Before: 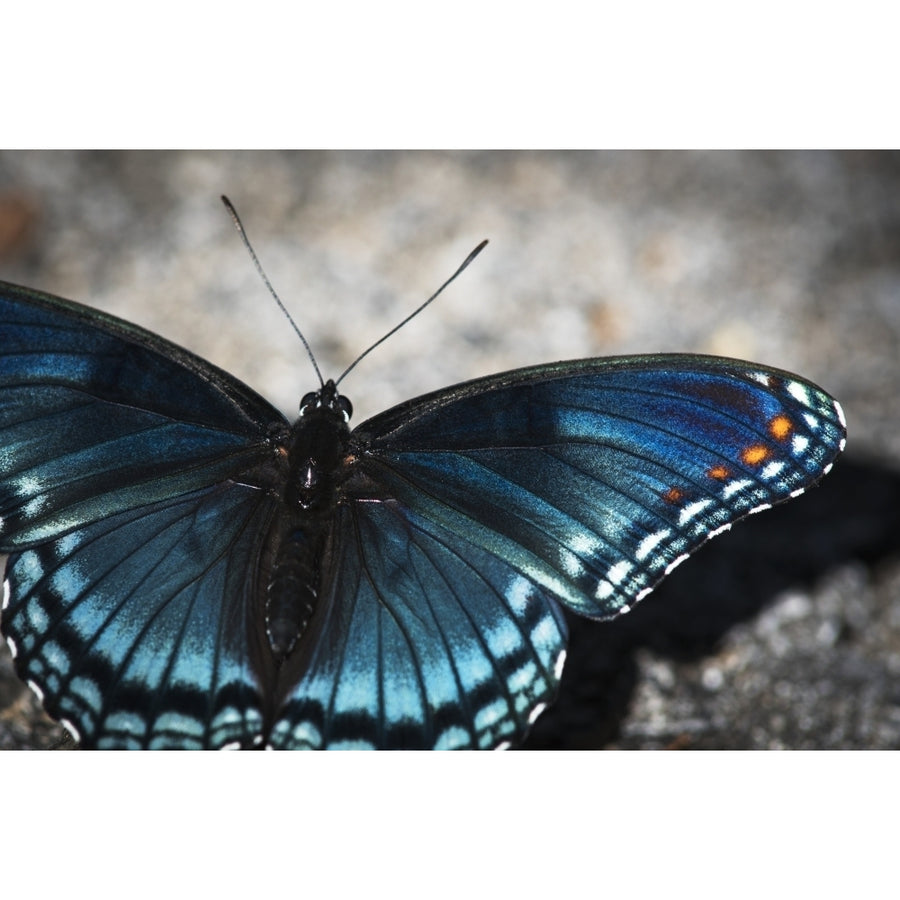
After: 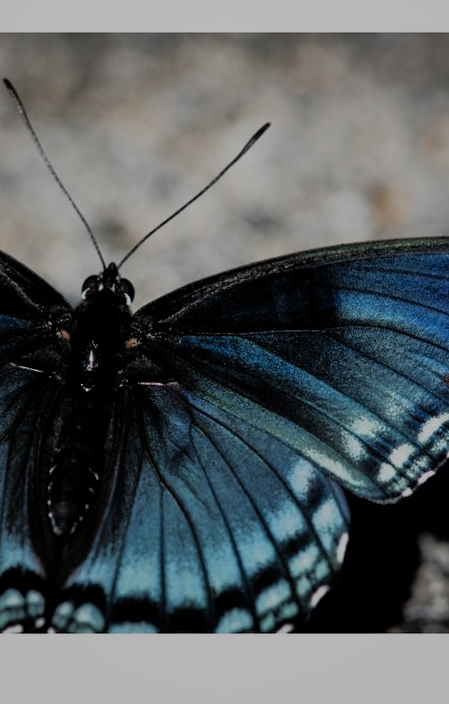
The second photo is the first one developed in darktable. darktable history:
tone equalizer: -8 EV -0.022 EV, -7 EV 0.039 EV, -6 EV -0.008 EV, -5 EV 0.008 EV, -4 EV -0.033 EV, -3 EV -0.232 EV, -2 EV -0.655 EV, -1 EV -0.995 EV, +0 EV -0.979 EV
shadows and highlights: on, module defaults
filmic rgb: black relative exposure -6.35 EV, white relative exposure 2.8 EV, threshold 3.06 EV, target black luminance 0%, hardness 4.62, latitude 67.39%, contrast 1.287, shadows ↔ highlights balance -3.11%, enable highlight reconstruction true
crop and rotate: angle 0.015°, left 24.308%, top 13.049%, right 25.726%, bottom 8.673%
